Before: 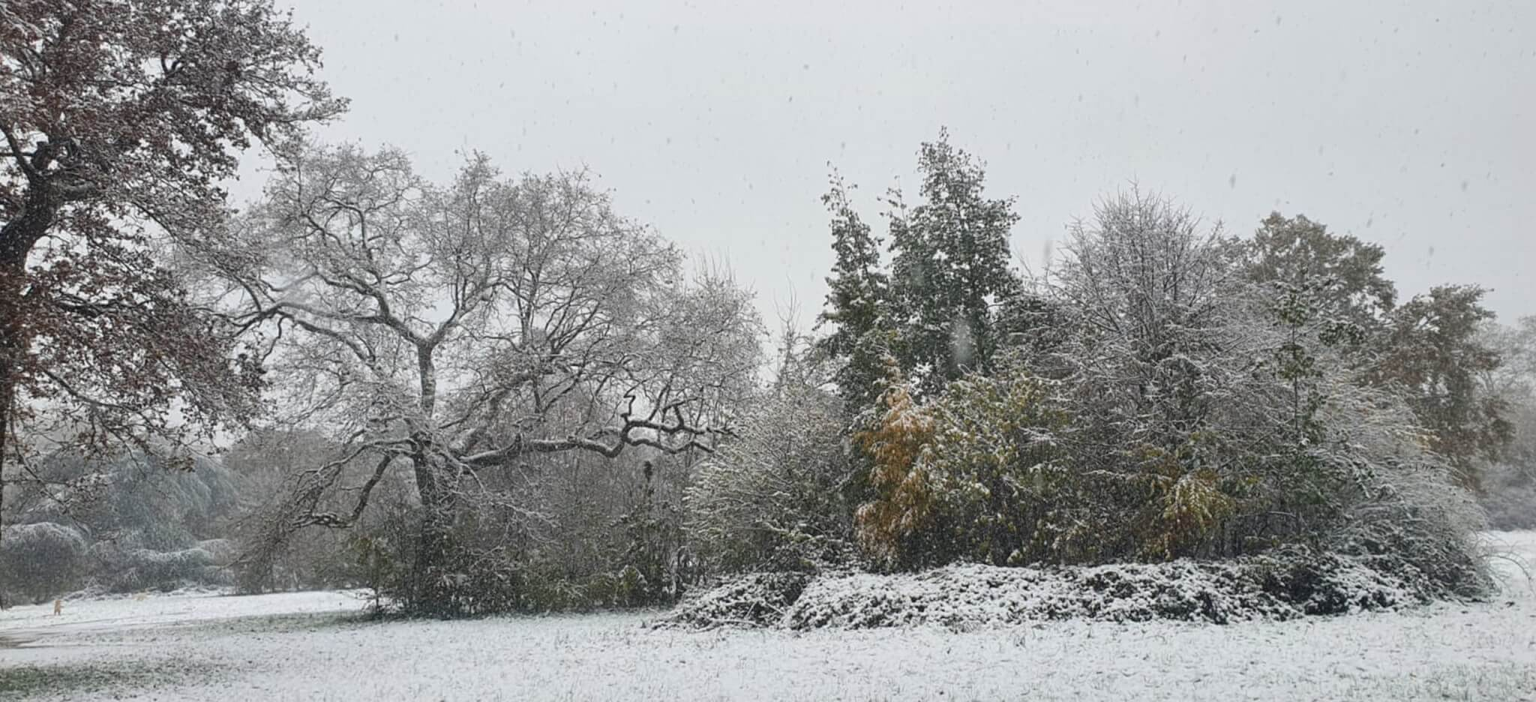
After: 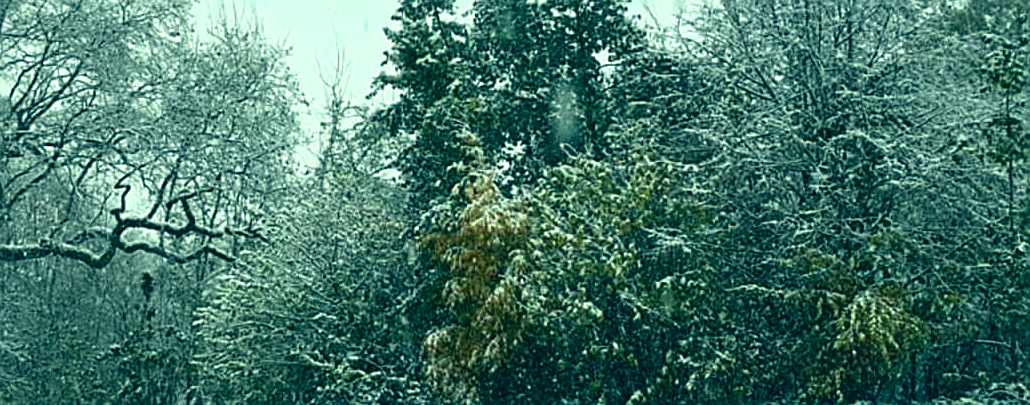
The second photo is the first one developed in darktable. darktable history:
levels: levels [0, 0.498, 0.996]
sharpen: on, module defaults
color correction: highlights a* -20.08, highlights b* 9.8, shadows a* -20.4, shadows b* -10.76
color balance: lift [0.991, 1, 1, 1], gamma [0.996, 1, 1, 1], input saturation 98.52%, contrast 20.34%, output saturation 103.72%
crop: left 35.03%, top 36.625%, right 14.663%, bottom 20.057%
